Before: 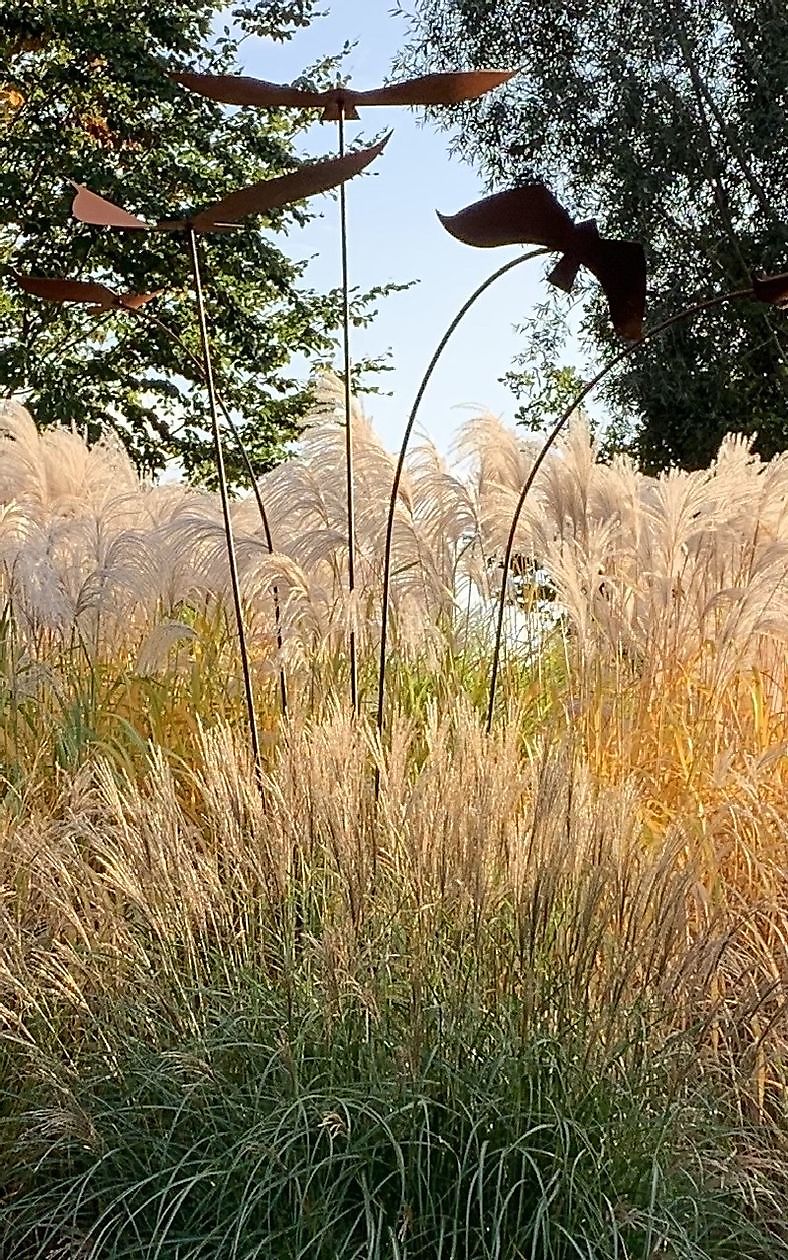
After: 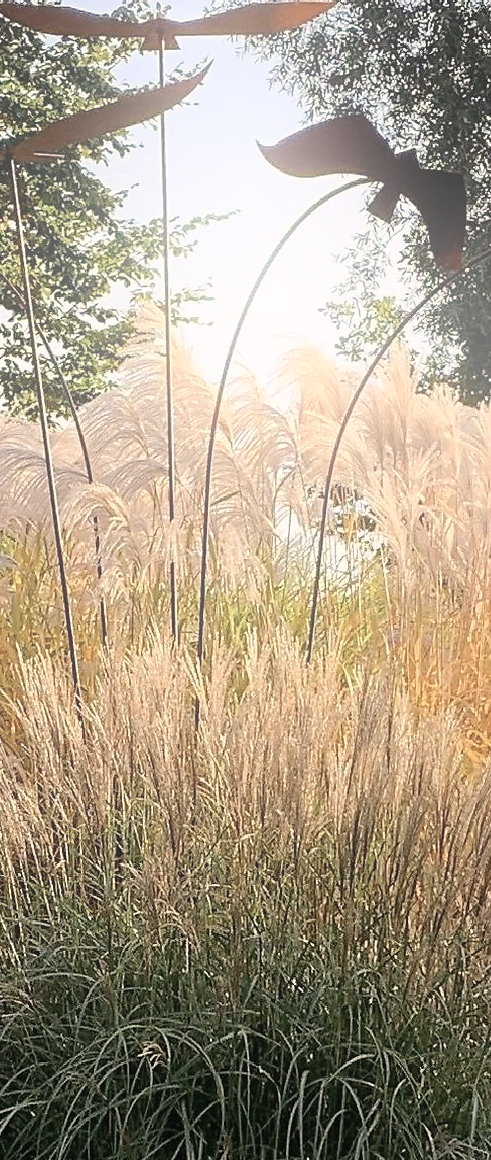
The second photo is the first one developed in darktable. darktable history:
color correction: highlights a* 5.59, highlights b* 5.24, saturation 0.68
bloom: on, module defaults
crop and rotate: left 22.918%, top 5.629%, right 14.711%, bottom 2.247%
